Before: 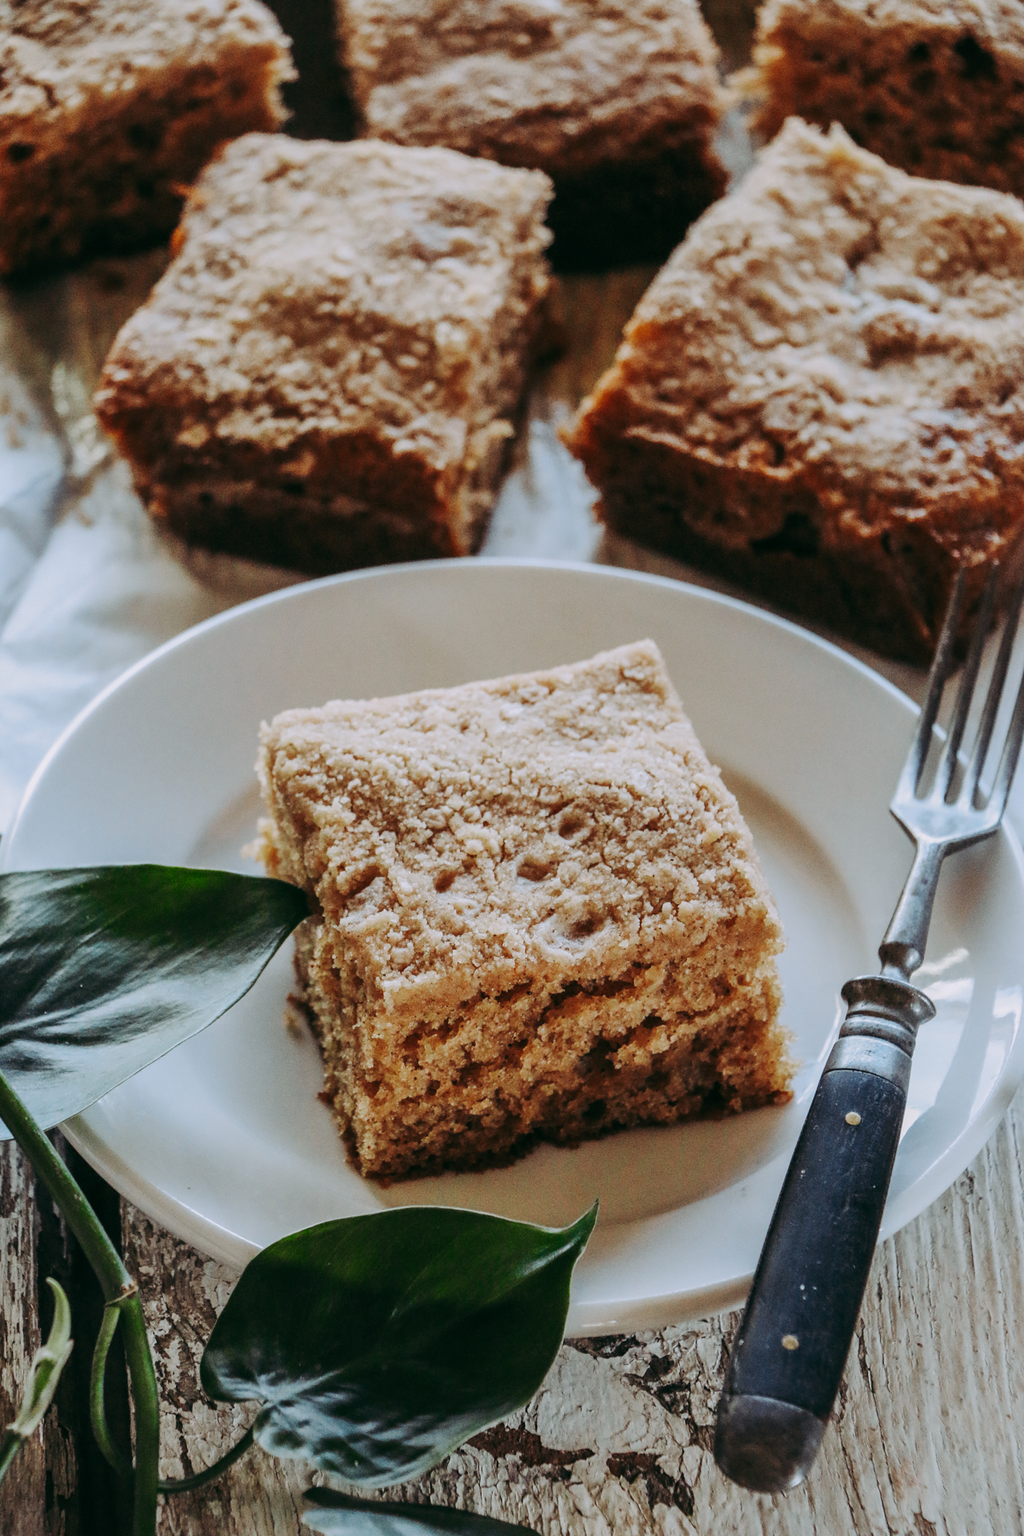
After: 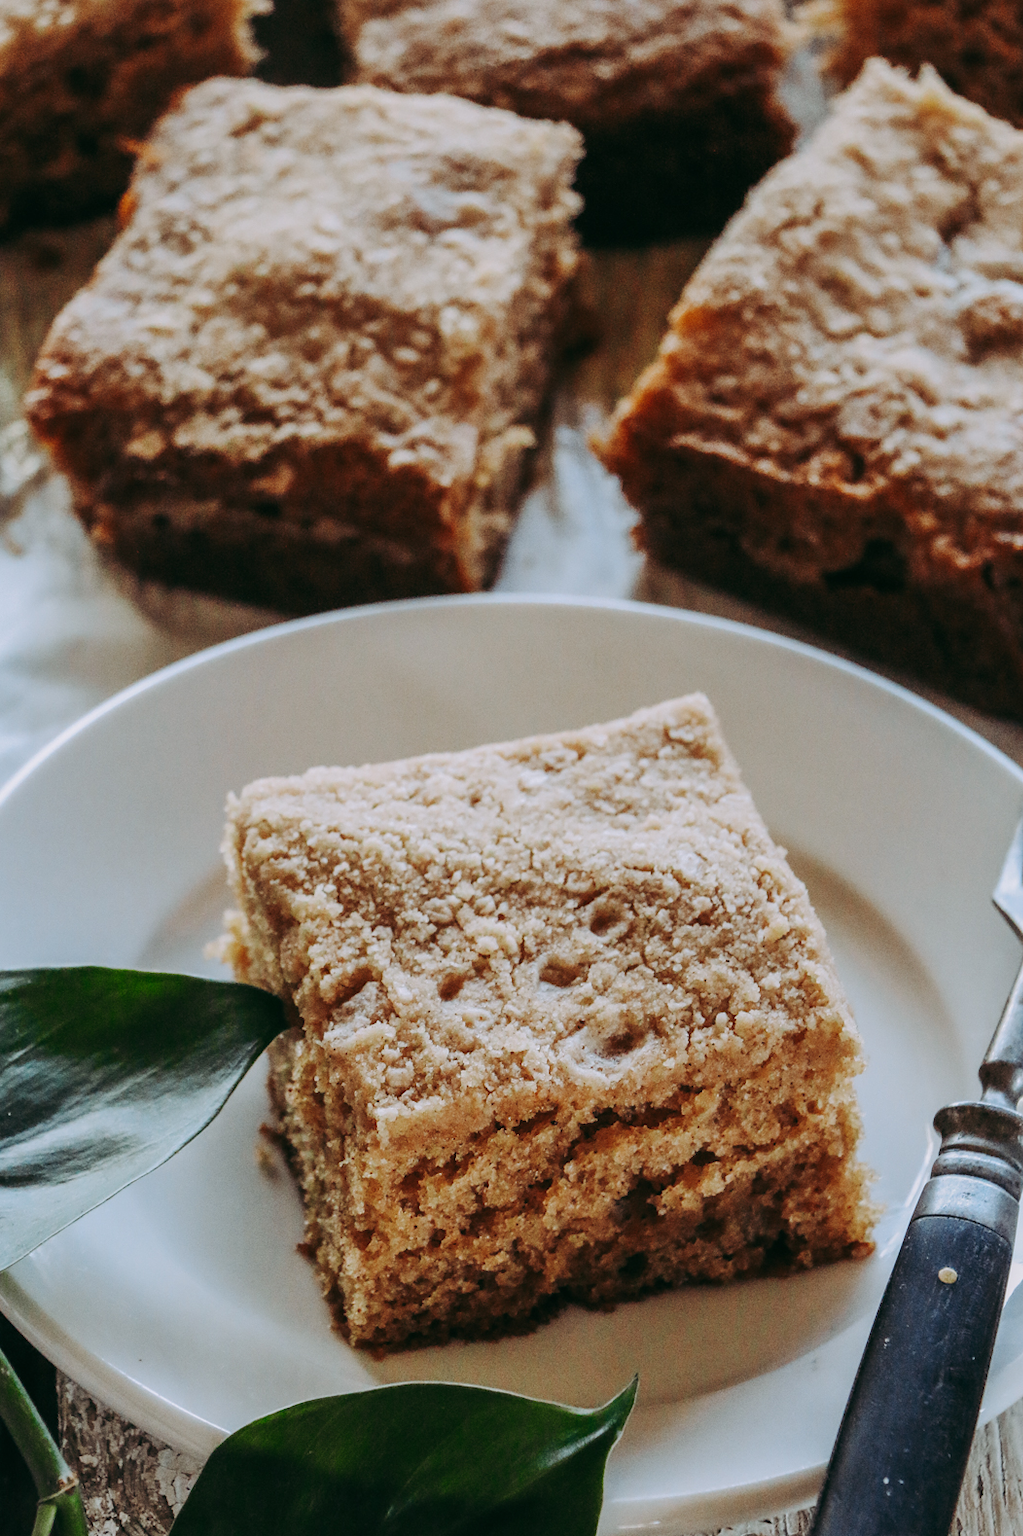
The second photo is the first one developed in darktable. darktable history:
crop and rotate: left 7.196%, top 4.574%, right 10.605%, bottom 13.178%
exposure: black level correction 0, compensate exposure bias true, compensate highlight preservation false
